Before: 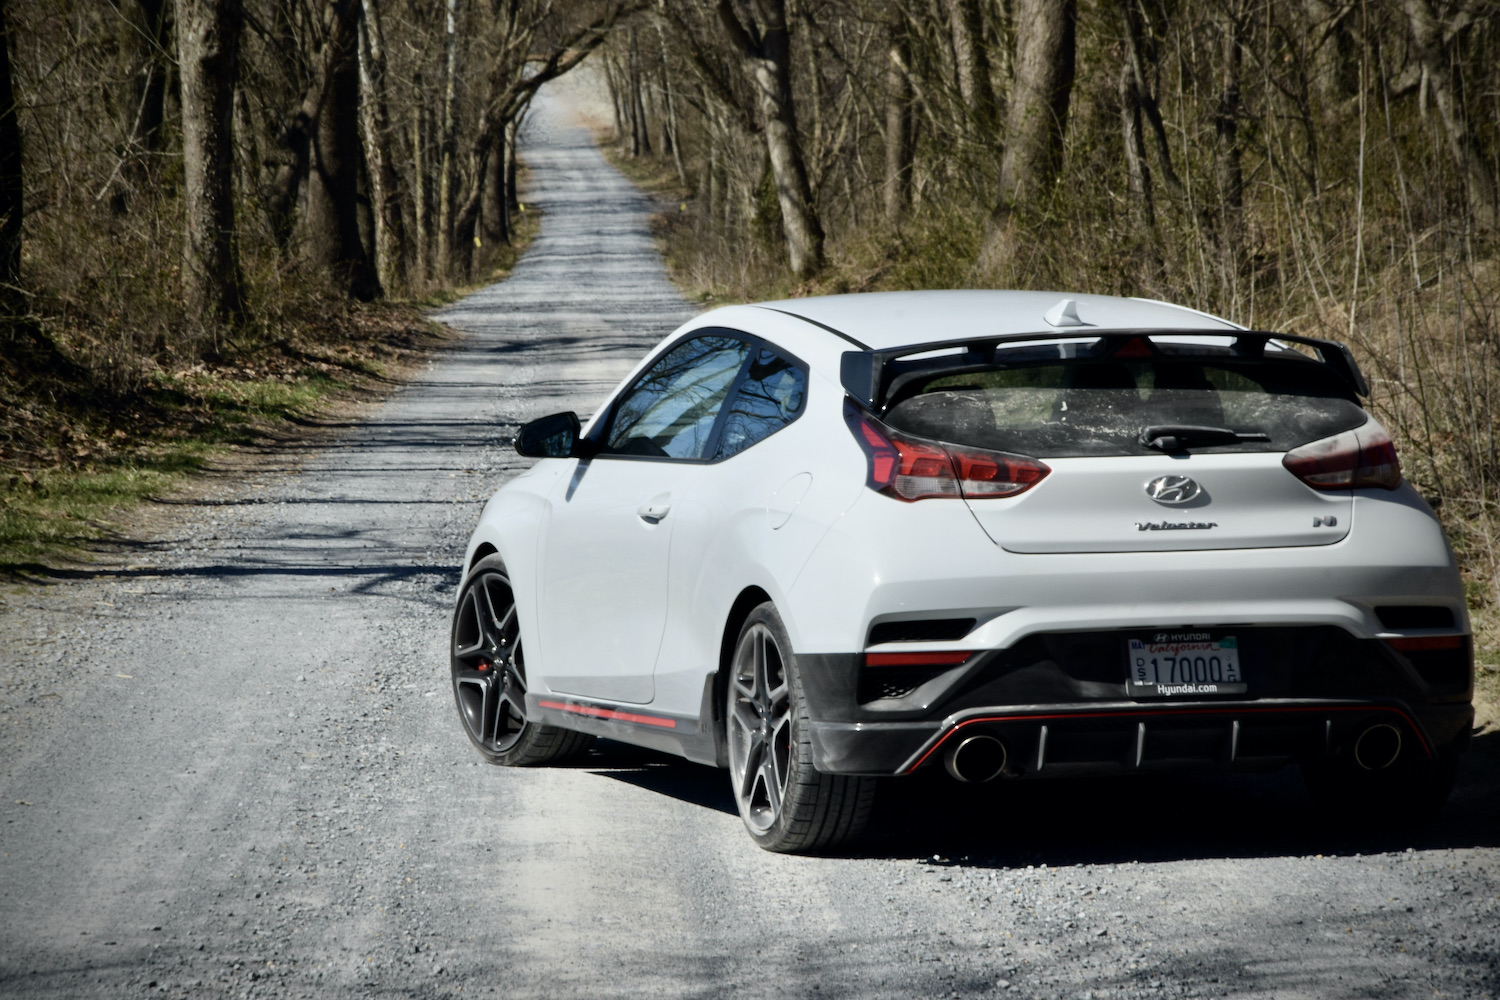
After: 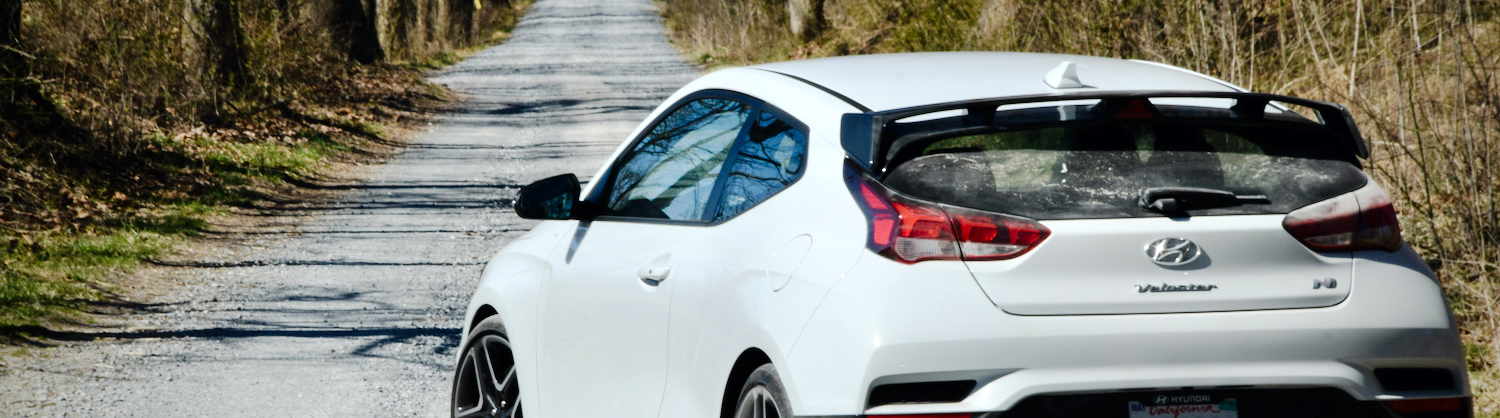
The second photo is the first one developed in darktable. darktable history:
crop and rotate: top 23.84%, bottom 34.294%
tone curve: curves: ch0 [(0, 0) (0.003, 0.009) (0.011, 0.013) (0.025, 0.022) (0.044, 0.039) (0.069, 0.055) (0.1, 0.077) (0.136, 0.113) (0.177, 0.158) (0.224, 0.213) (0.277, 0.289) (0.335, 0.367) (0.399, 0.451) (0.468, 0.532) (0.543, 0.615) (0.623, 0.696) (0.709, 0.755) (0.801, 0.818) (0.898, 0.893) (1, 1)], preserve colors none
exposure: exposure 0.207 EV, compensate highlight preservation false
